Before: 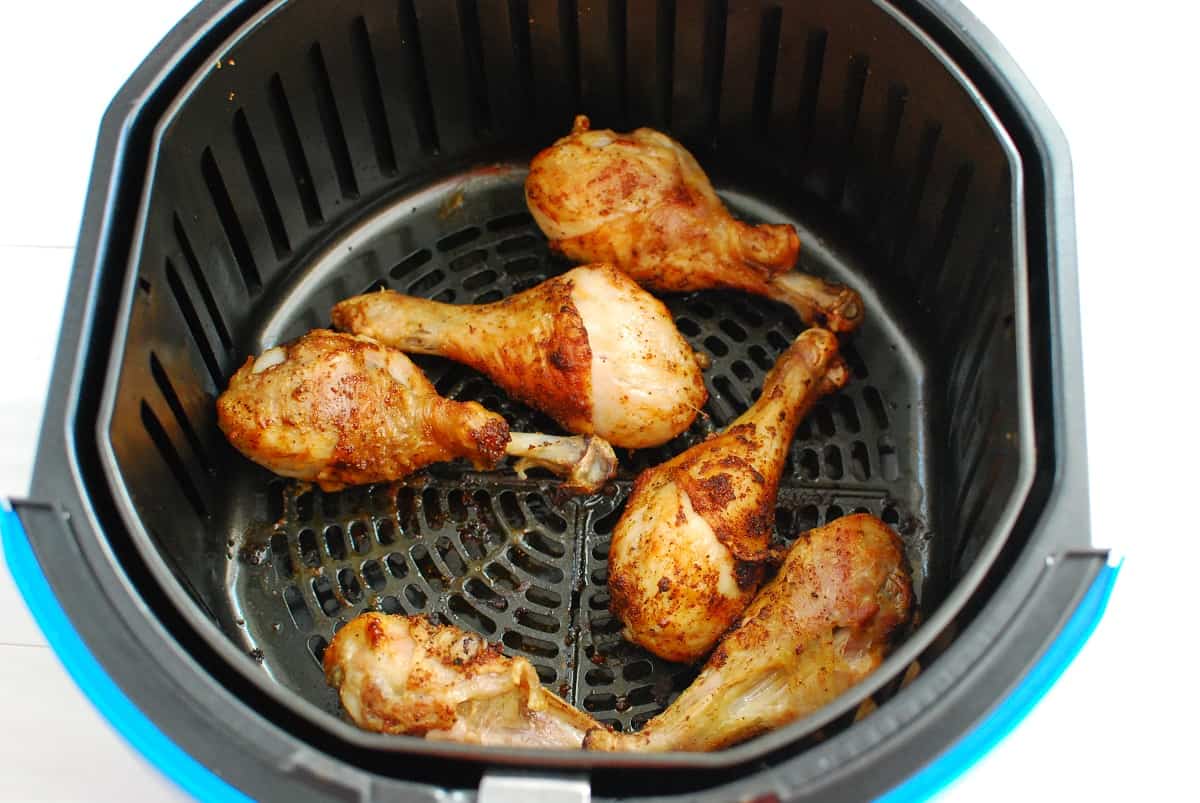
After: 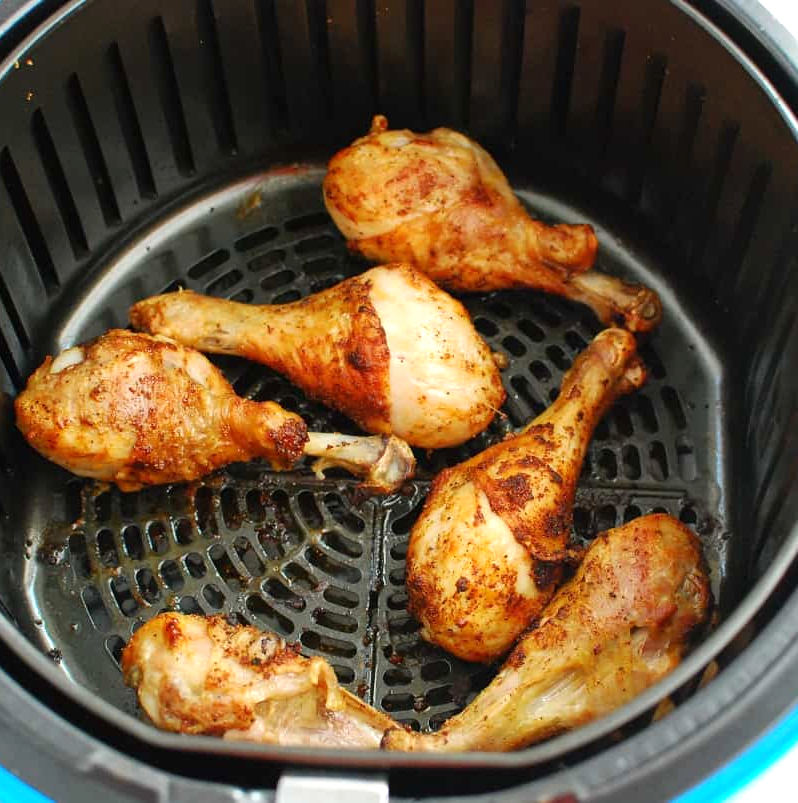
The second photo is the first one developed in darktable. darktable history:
exposure: exposure 0.2 EV, compensate highlight preservation false
crop: left 16.899%, right 16.556%
